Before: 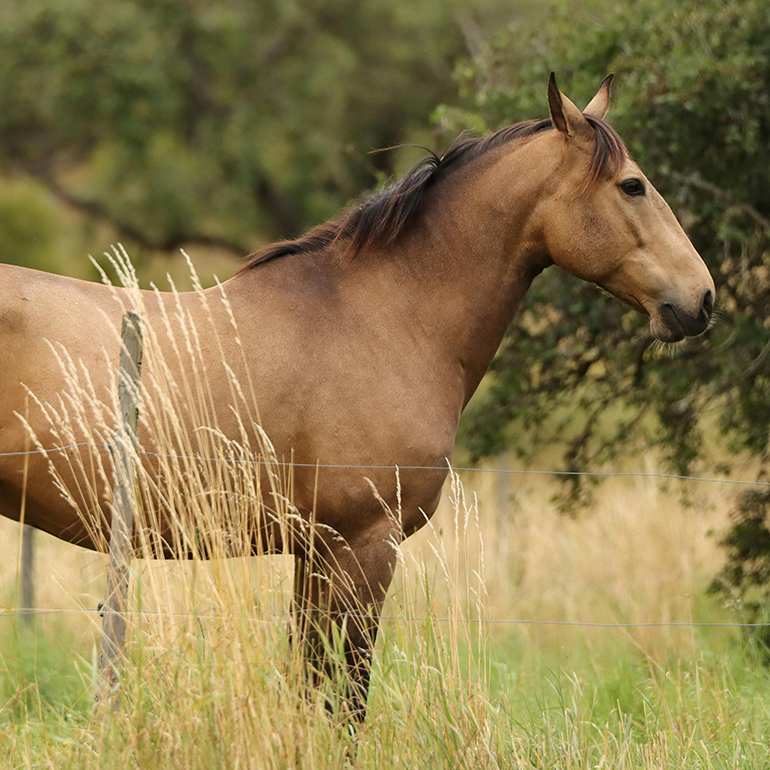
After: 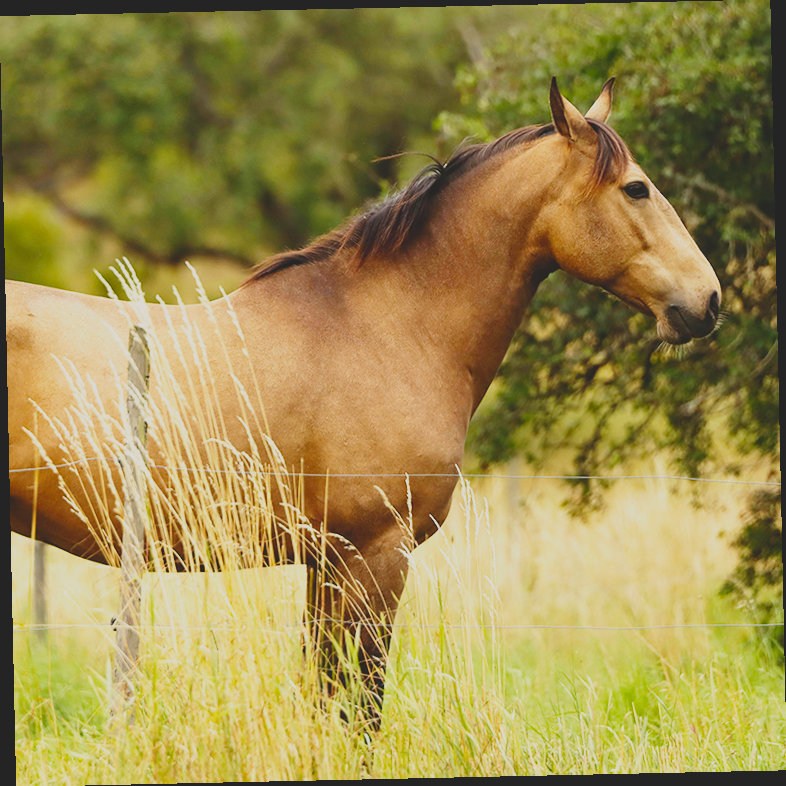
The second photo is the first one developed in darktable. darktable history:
rotate and perspective: rotation -1.24°, automatic cropping off
contrast brightness saturation: contrast -0.28
base curve: curves: ch0 [(0, 0) (0.008, 0.007) (0.022, 0.029) (0.048, 0.089) (0.092, 0.197) (0.191, 0.399) (0.275, 0.534) (0.357, 0.65) (0.477, 0.78) (0.542, 0.833) (0.799, 0.973) (1, 1)], preserve colors none
color balance rgb: perceptual brilliance grading › highlights 14.29%, perceptual brilliance grading › mid-tones -5.92%, perceptual brilliance grading › shadows -26.83%, global vibrance 31.18%
